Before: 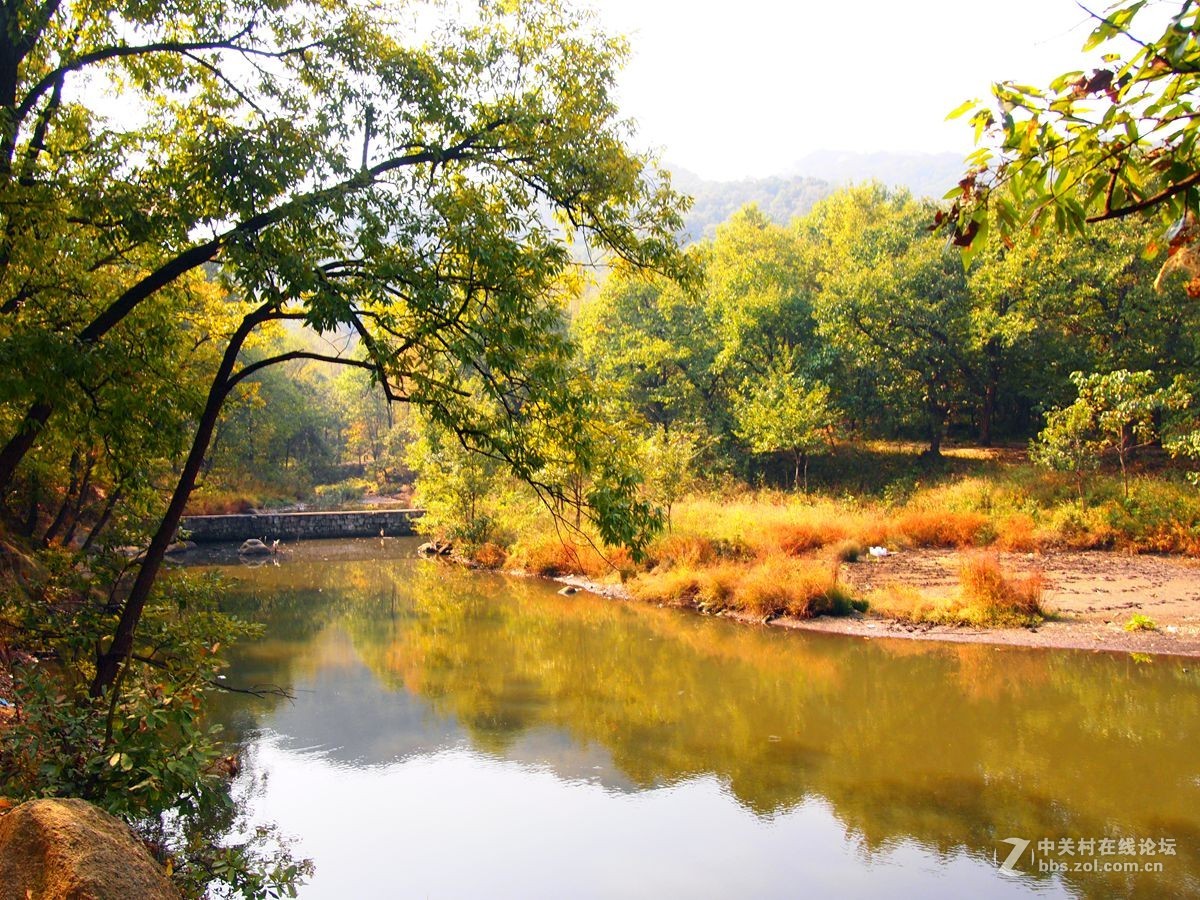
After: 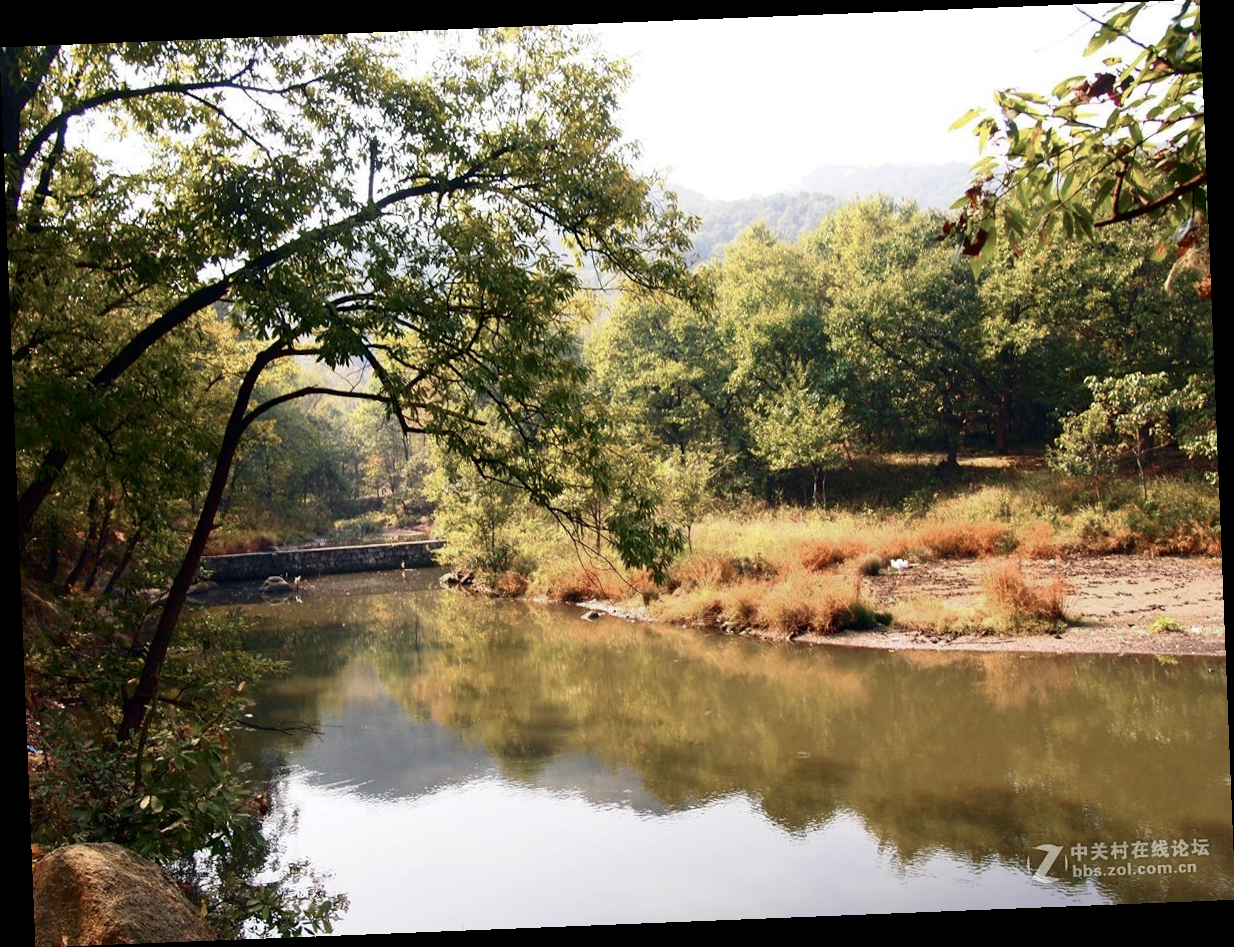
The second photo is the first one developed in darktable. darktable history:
contrast brightness saturation: contrast 0.07, brightness -0.14, saturation 0.11
rotate and perspective: rotation -2.29°, automatic cropping off
color zones: curves: ch0 [(0, 0.559) (0.153, 0.551) (0.229, 0.5) (0.429, 0.5) (0.571, 0.5) (0.714, 0.5) (0.857, 0.5) (1, 0.559)]; ch1 [(0, 0.417) (0.112, 0.336) (0.213, 0.26) (0.429, 0.34) (0.571, 0.35) (0.683, 0.331) (0.857, 0.344) (1, 0.417)]
